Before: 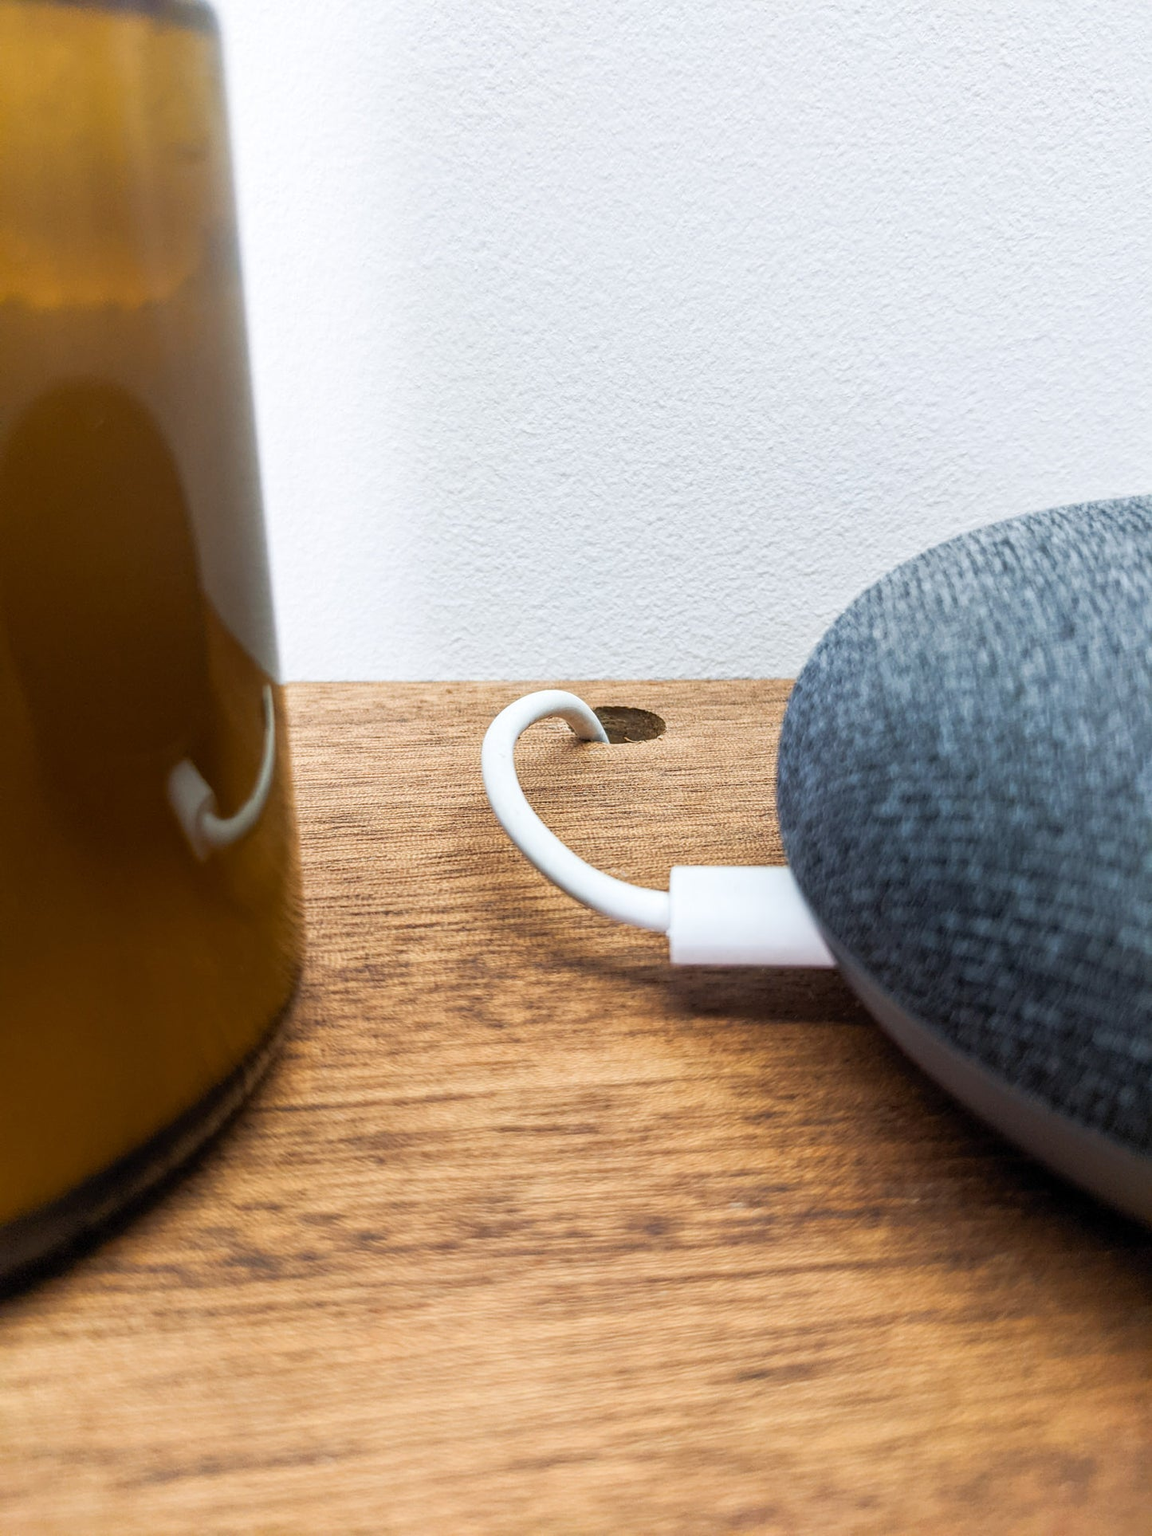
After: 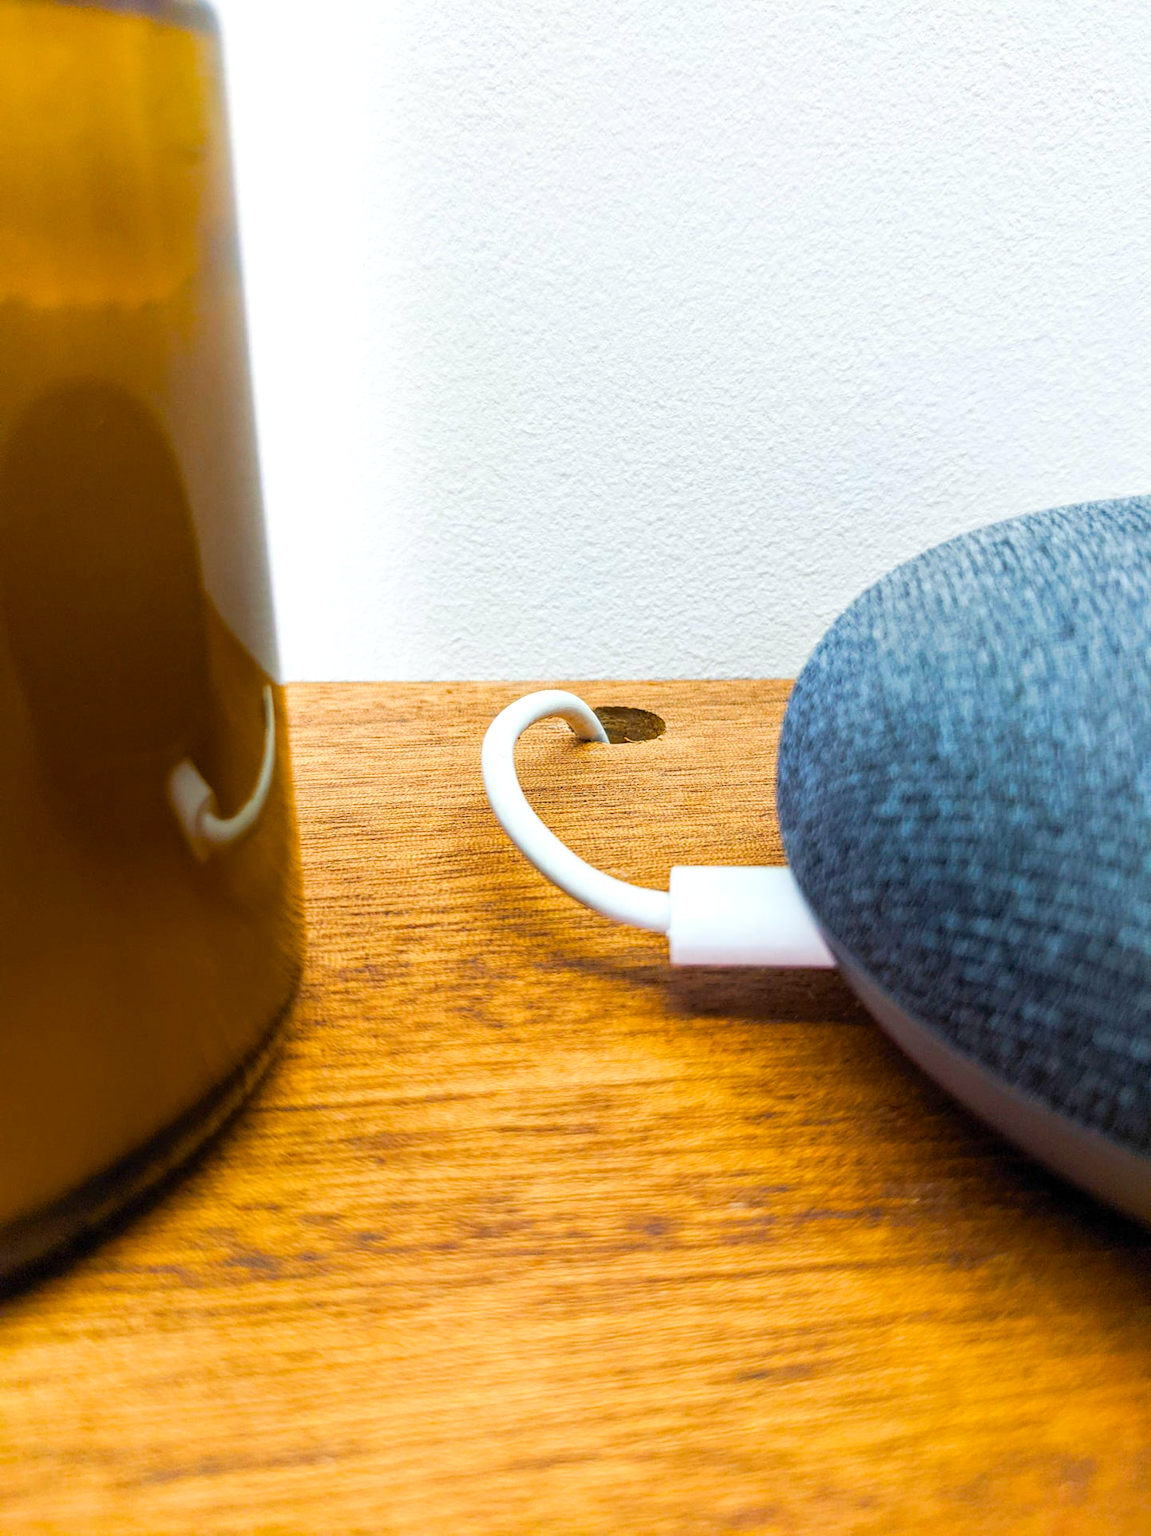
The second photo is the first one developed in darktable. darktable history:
levels: gray 59.4%, levels [0, 0.492, 0.984]
color balance rgb: highlights gain › luminance 6.334%, highlights gain › chroma 1.266%, highlights gain › hue 89.49°, linear chroma grading › global chroma 24.671%, perceptual saturation grading › global saturation 25.625%, perceptual brilliance grading › mid-tones 9.865%, perceptual brilliance grading › shadows 15.022%, global vibrance 20%
